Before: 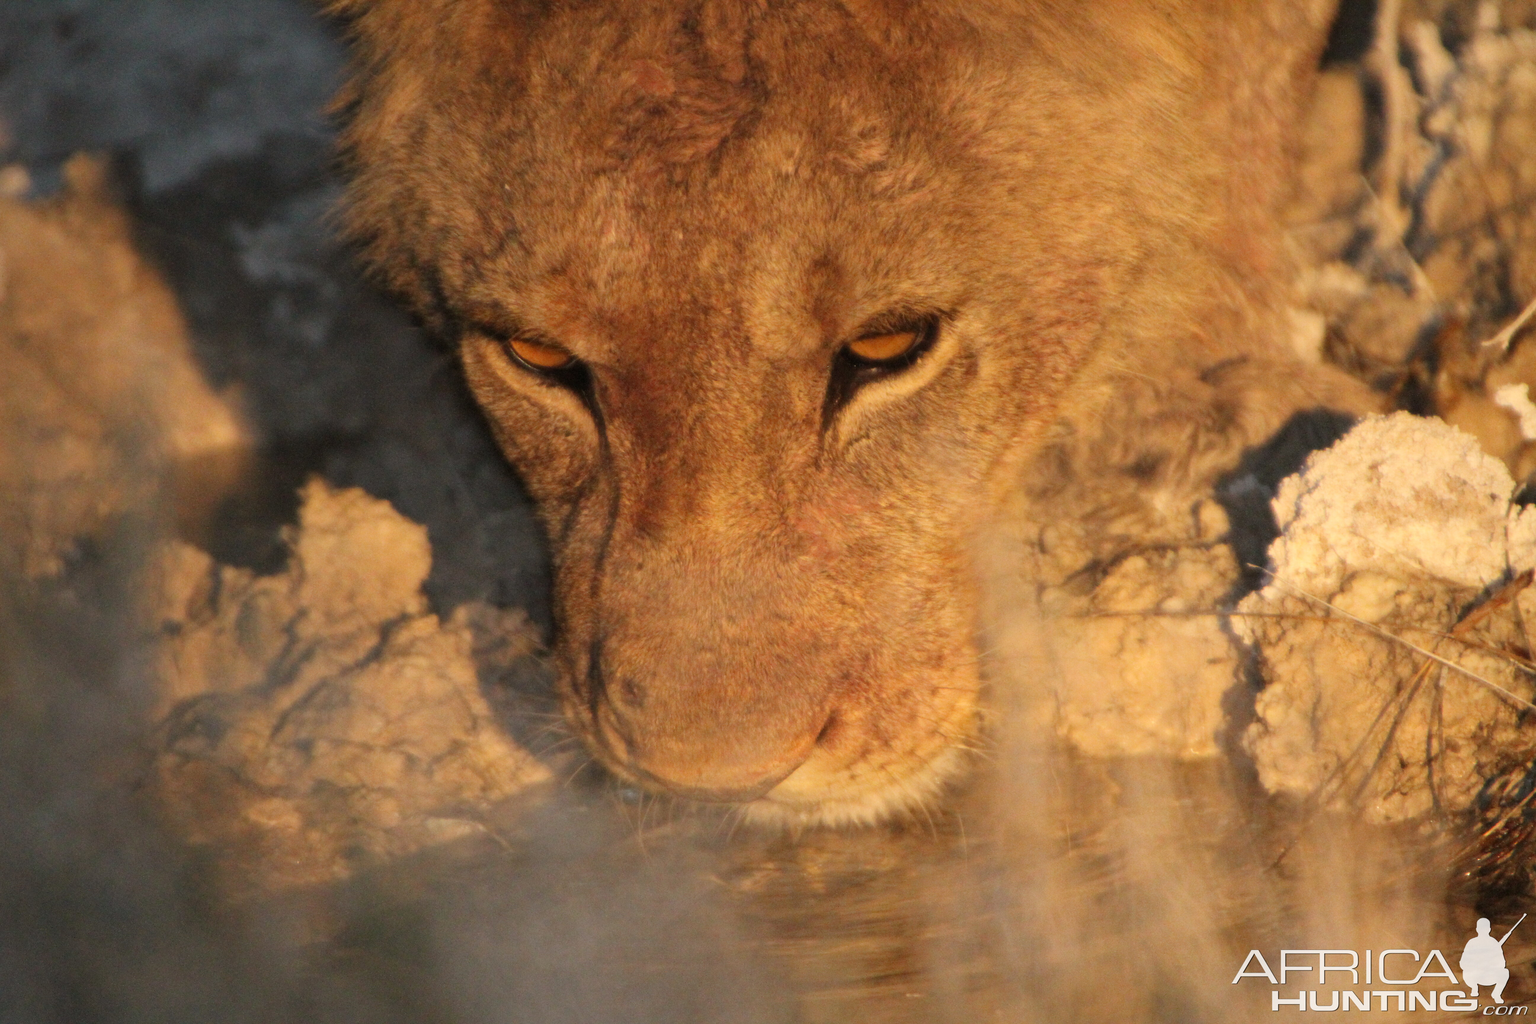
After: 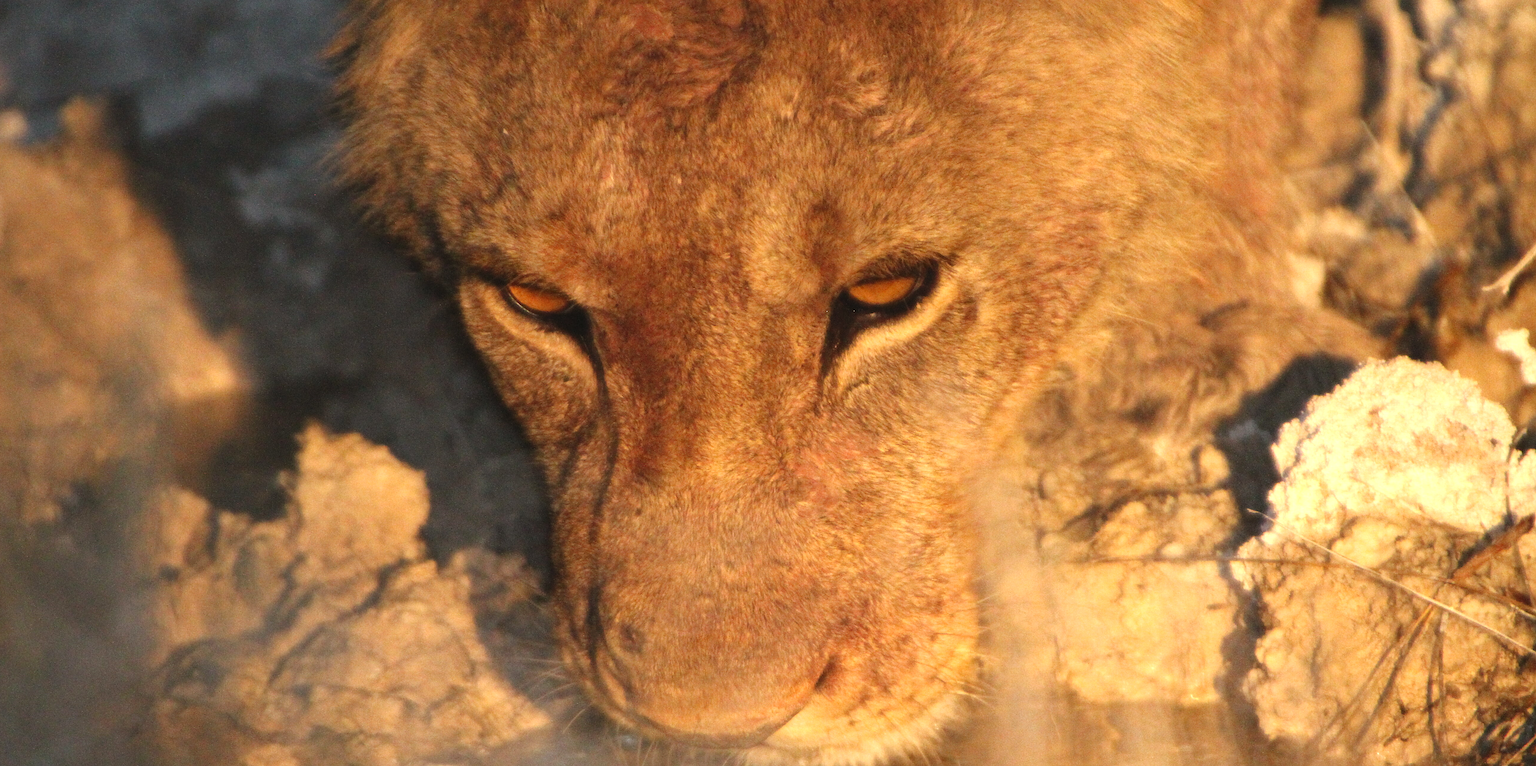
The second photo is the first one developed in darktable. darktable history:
crop: left 0.225%, top 5.497%, bottom 19.798%
exposure: black level correction -0.005, exposure 0.614 EV, compensate highlight preservation false
contrast brightness saturation: brightness -0.1
sharpen: on, module defaults
